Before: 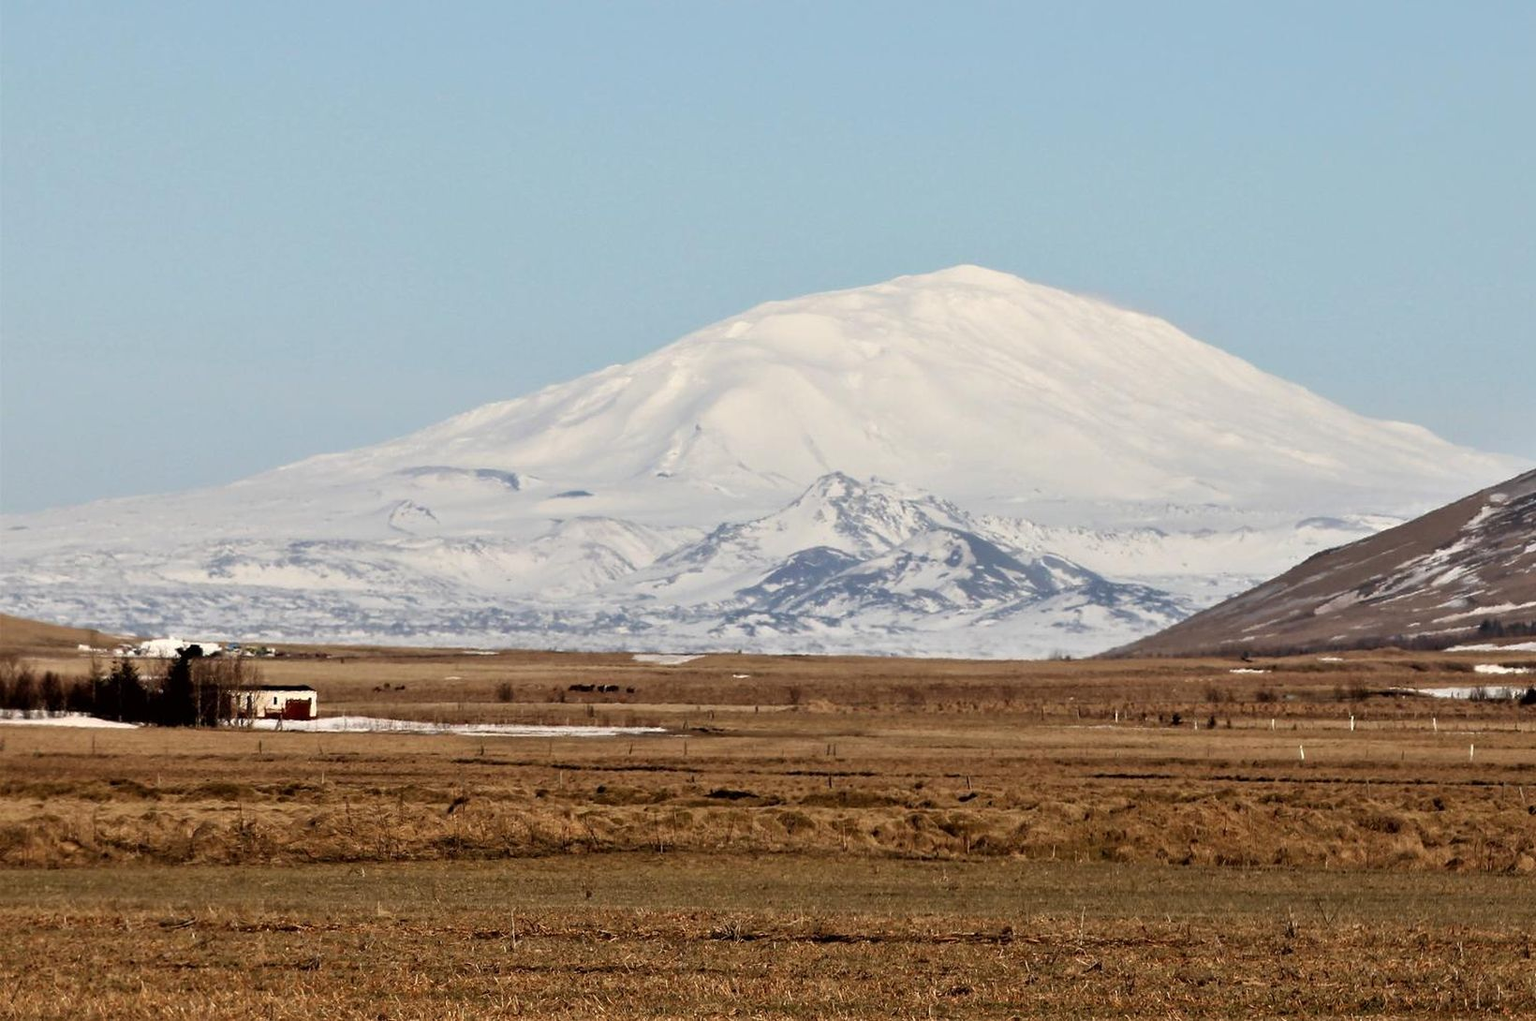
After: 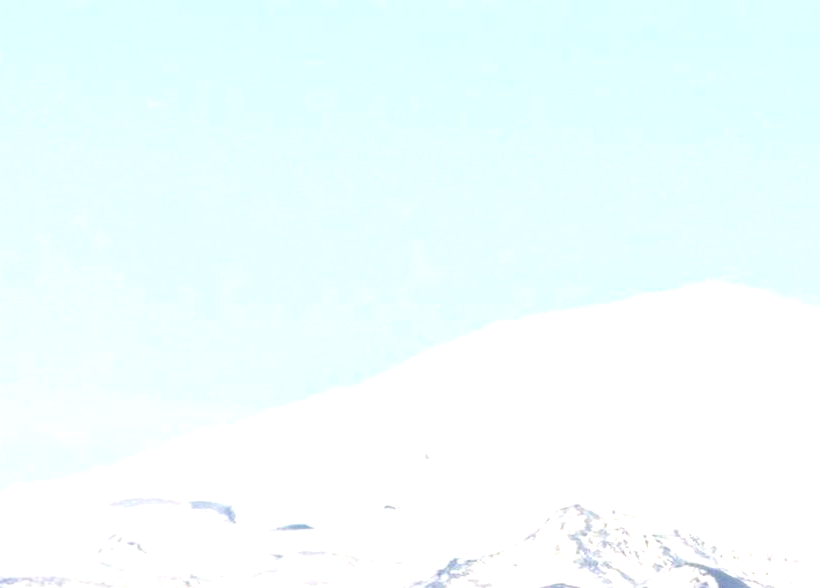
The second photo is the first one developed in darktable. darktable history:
contrast brightness saturation: contrast 0.116, brightness -0.122, saturation 0.198
crop: left 19.398%, right 30.557%, bottom 46.025%
exposure: exposure 1.212 EV, compensate highlight preservation false
